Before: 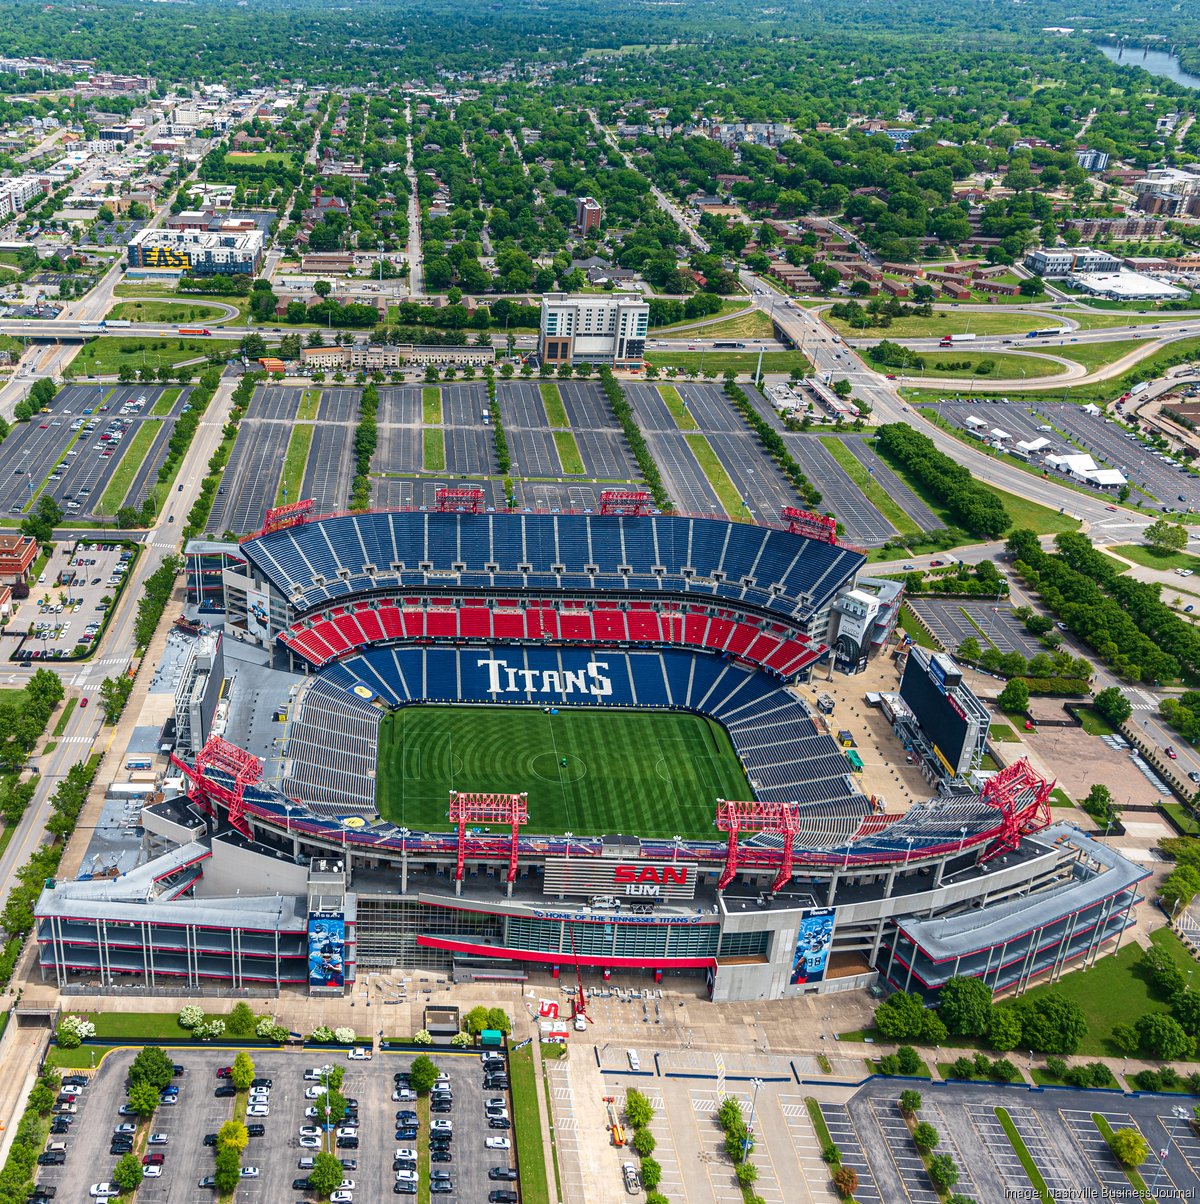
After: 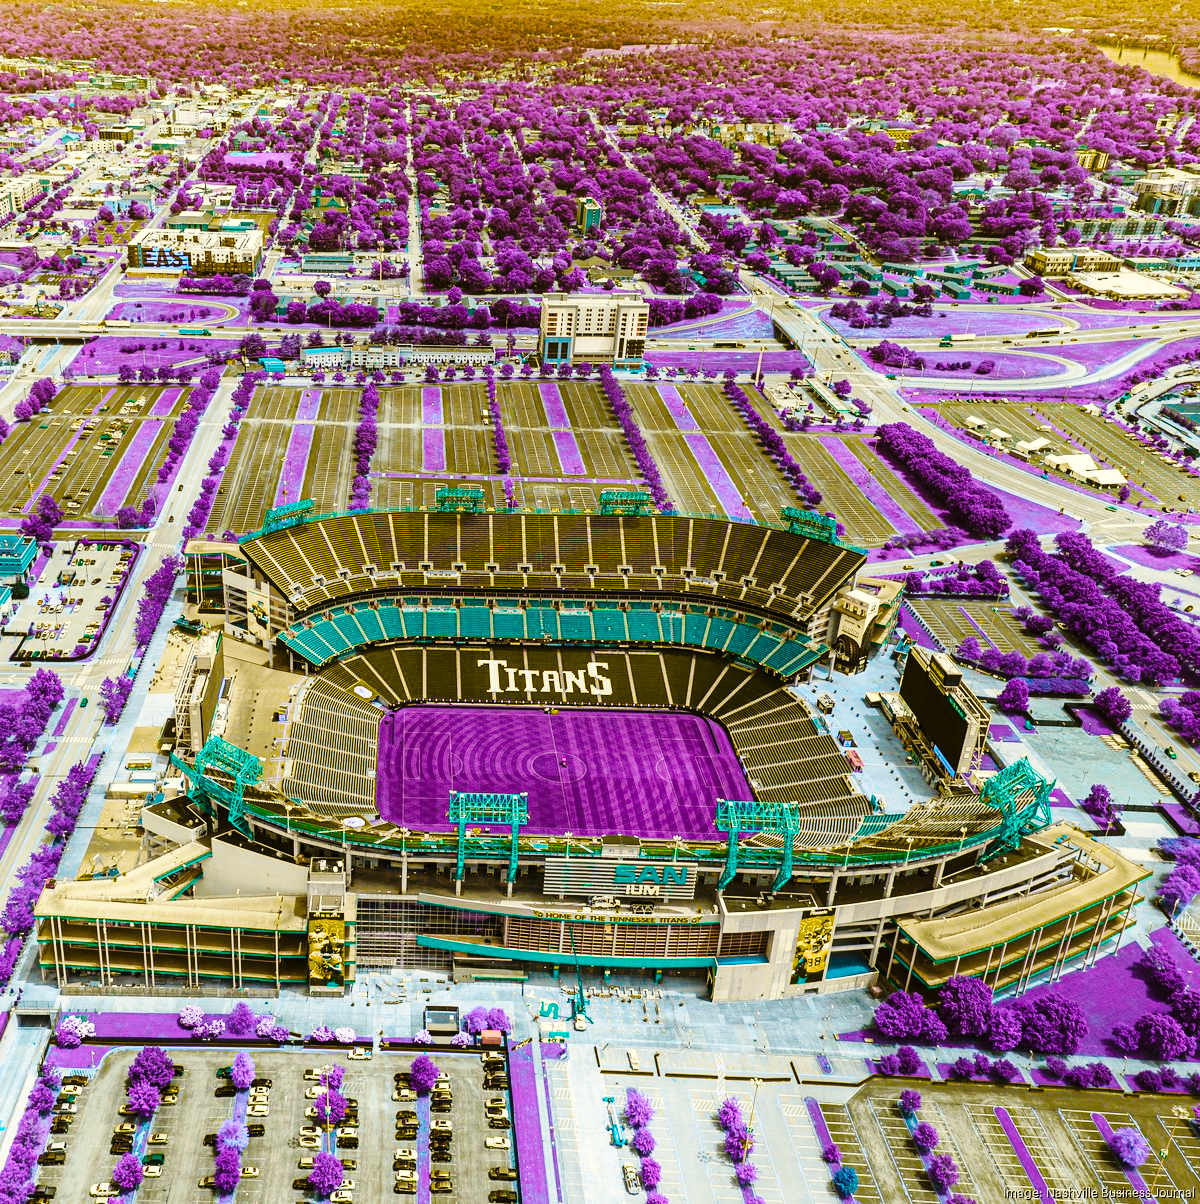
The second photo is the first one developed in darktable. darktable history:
color balance rgb: hue shift 180°, global vibrance 50%, contrast 0.32%
base curve: curves: ch0 [(0, 0) (0.036, 0.025) (0.121, 0.166) (0.206, 0.329) (0.605, 0.79) (1, 1)], preserve colors none
white balance: red 0.967, blue 1.119, emerald 0.756
